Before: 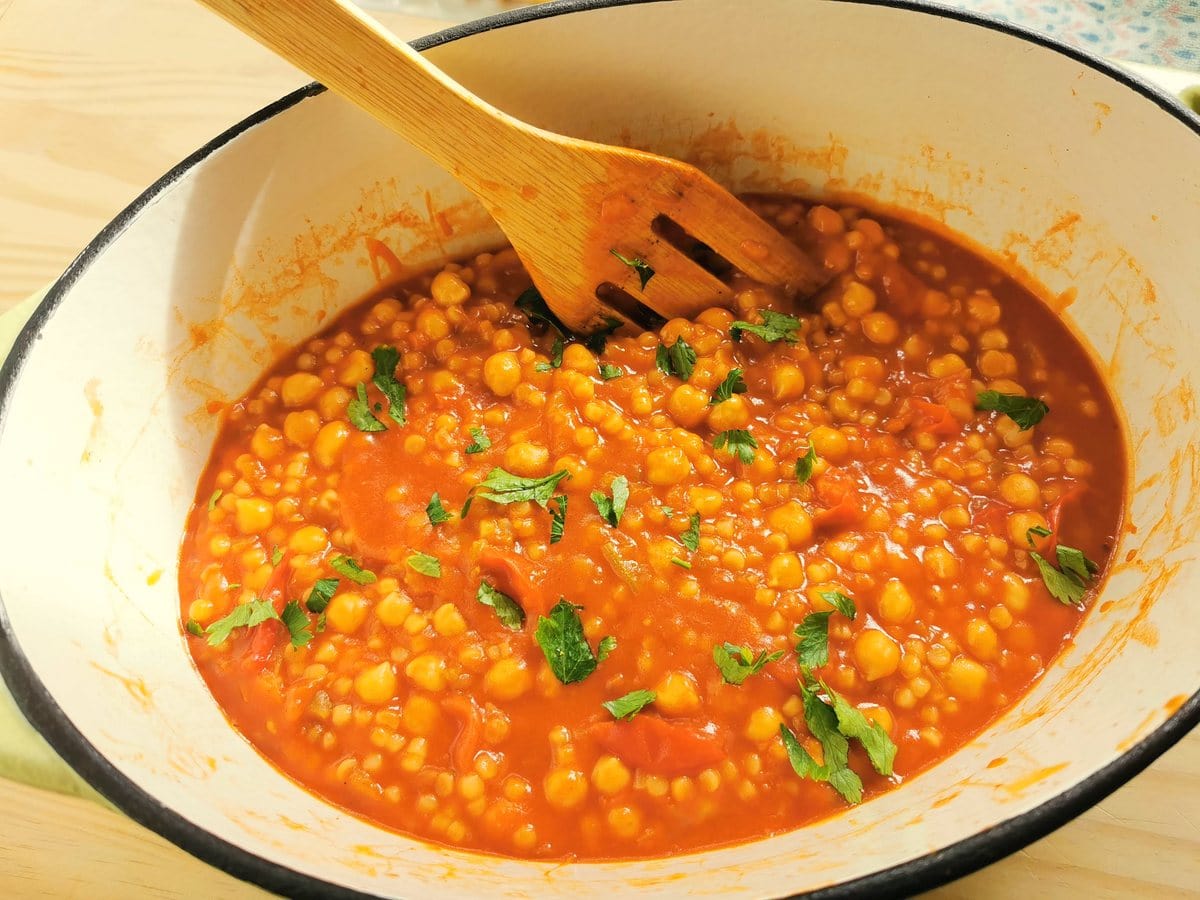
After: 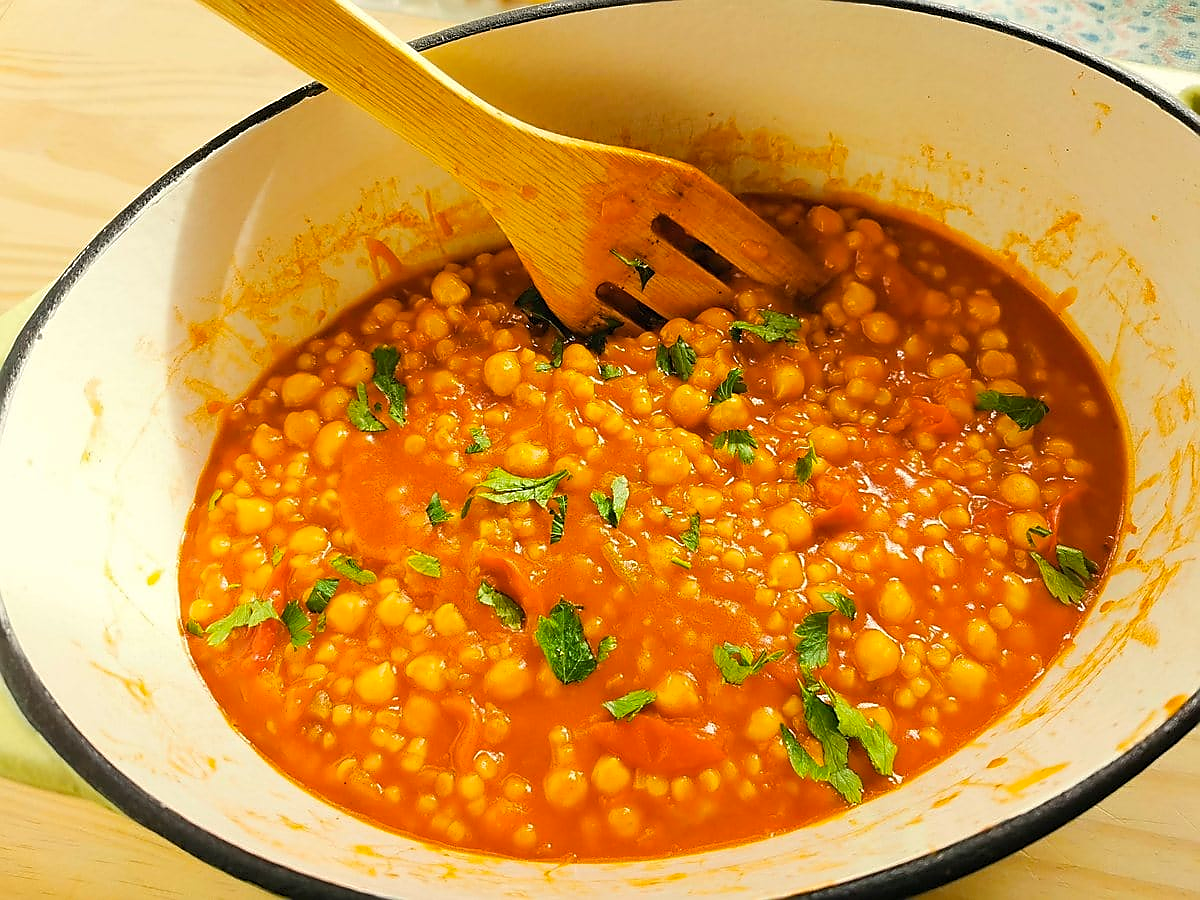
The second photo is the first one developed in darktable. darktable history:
sharpen: radius 1.379, amount 1.256, threshold 0.683
color balance rgb: perceptual saturation grading › global saturation 19.58%
tone equalizer: on, module defaults
